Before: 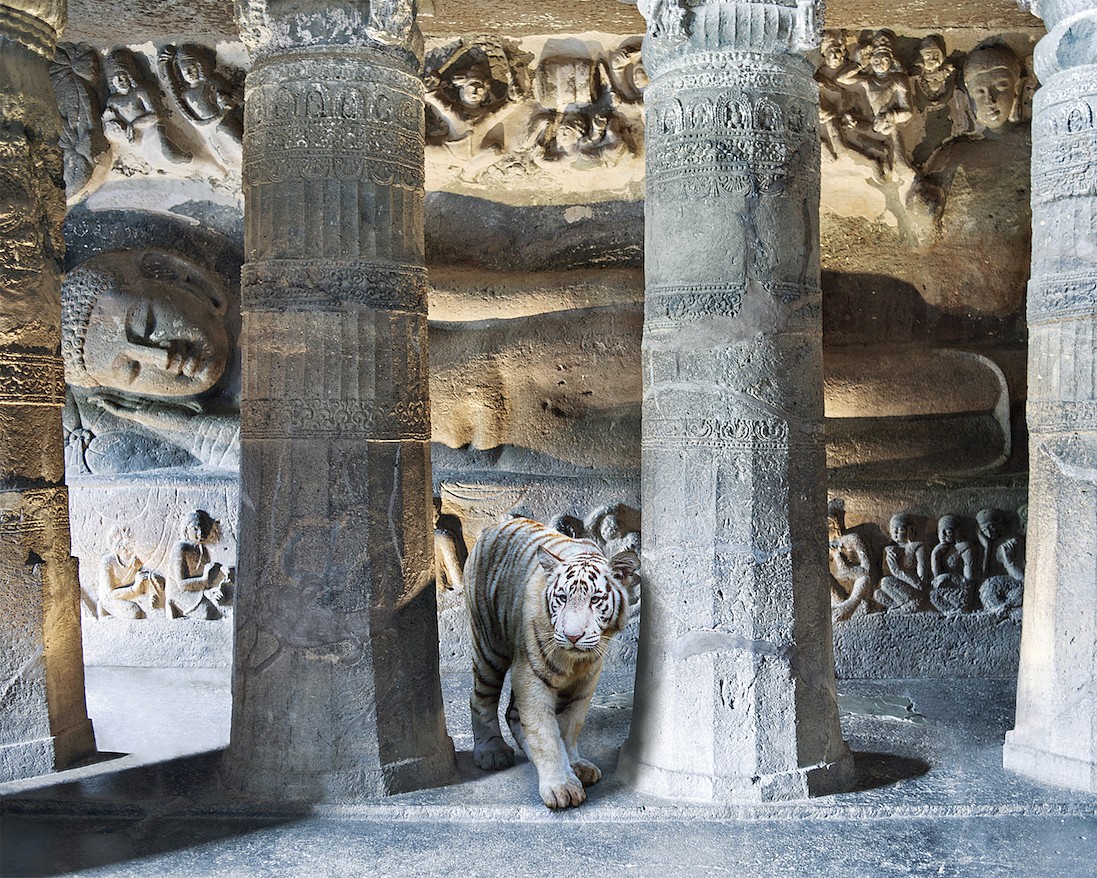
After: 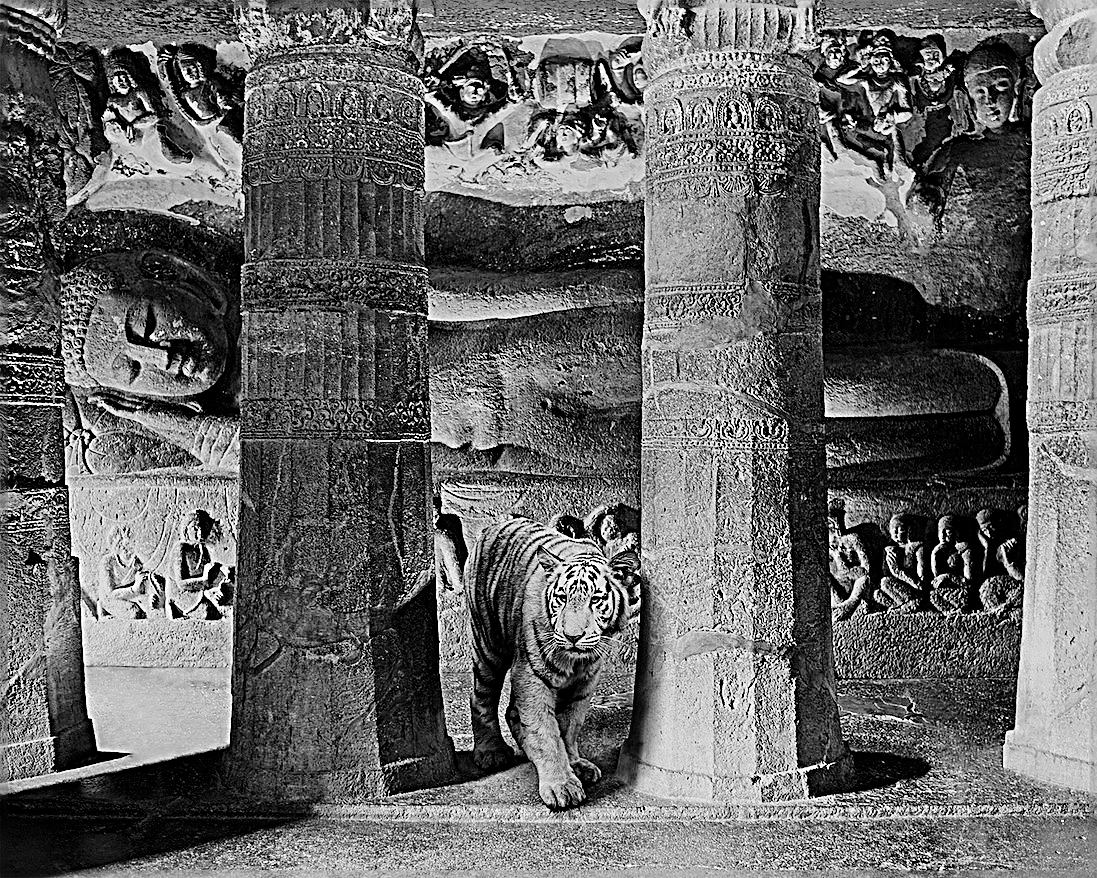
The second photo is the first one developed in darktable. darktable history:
filmic rgb: middle gray luminance 29%, black relative exposure -10.3 EV, white relative exposure 5.5 EV, threshold 6 EV, target black luminance 0%, hardness 3.95, latitude 2.04%, contrast 1.132, highlights saturation mix 5%, shadows ↔ highlights balance 15.11%, add noise in highlights 0, preserve chrominance no, color science v3 (2019), use custom middle-gray values true, iterations of high-quality reconstruction 0, contrast in highlights soft, enable highlight reconstruction true
sharpen: radius 3.158, amount 1.731
velvia: on, module defaults
tone equalizer: -8 EV -0.417 EV, -7 EV -0.389 EV, -6 EV -0.333 EV, -5 EV -0.222 EV, -3 EV 0.222 EV, -2 EV 0.333 EV, -1 EV 0.389 EV, +0 EV 0.417 EV, edges refinement/feathering 500, mask exposure compensation -1.57 EV, preserve details no
monochrome: on, module defaults
